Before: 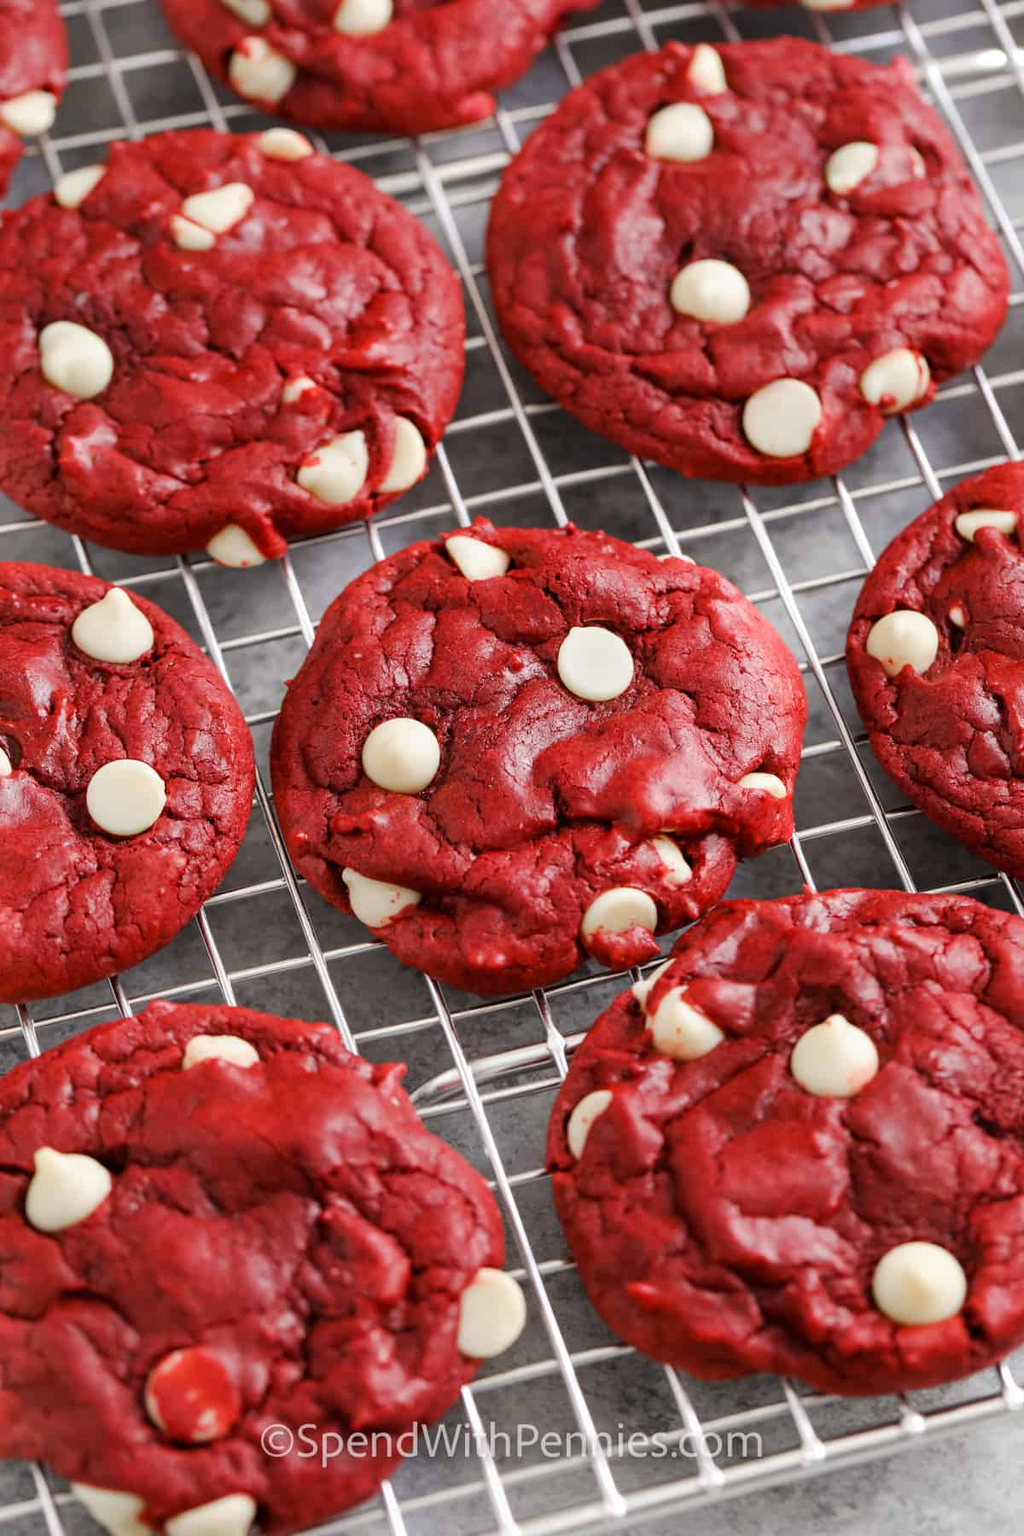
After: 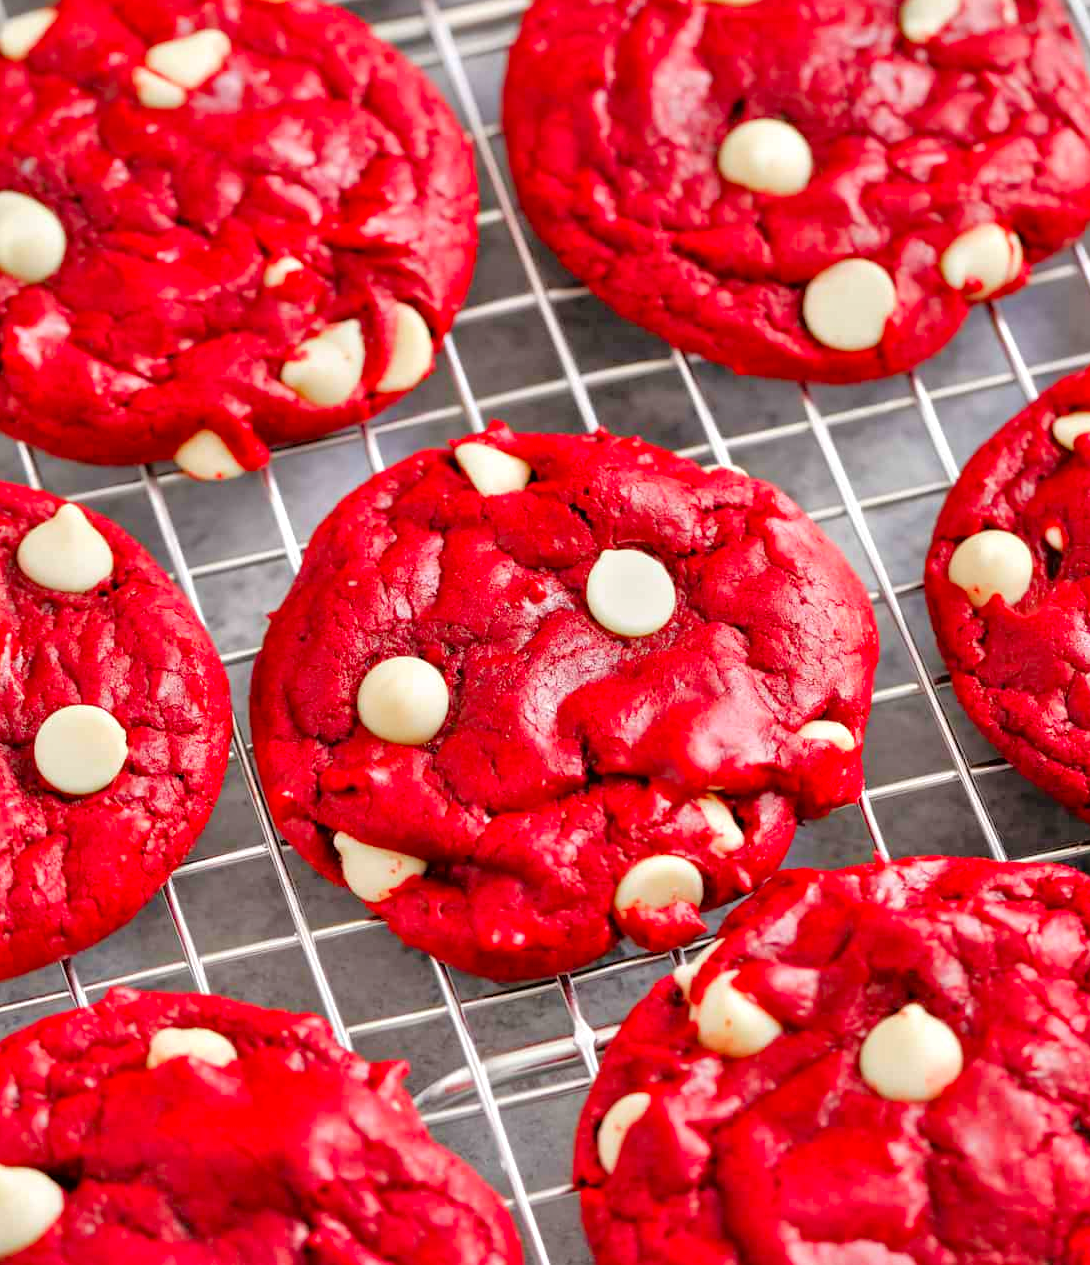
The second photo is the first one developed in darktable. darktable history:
tone equalizer: -7 EV 0.15 EV, -6 EV 0.6 EV, -5 EV 1.15 EV, -4 EV 1.33 EV, -3 EV 1.15 EV, -2 EV 0.6 EV, -1 EV 0.15 EV, mask exposure compensation -0.5 EV
crop: left 5.596%, top 10.314%, right 3.534%, bottom 19.395%
contrast brightness saturation: brightness -0.02, saturation 0.35
